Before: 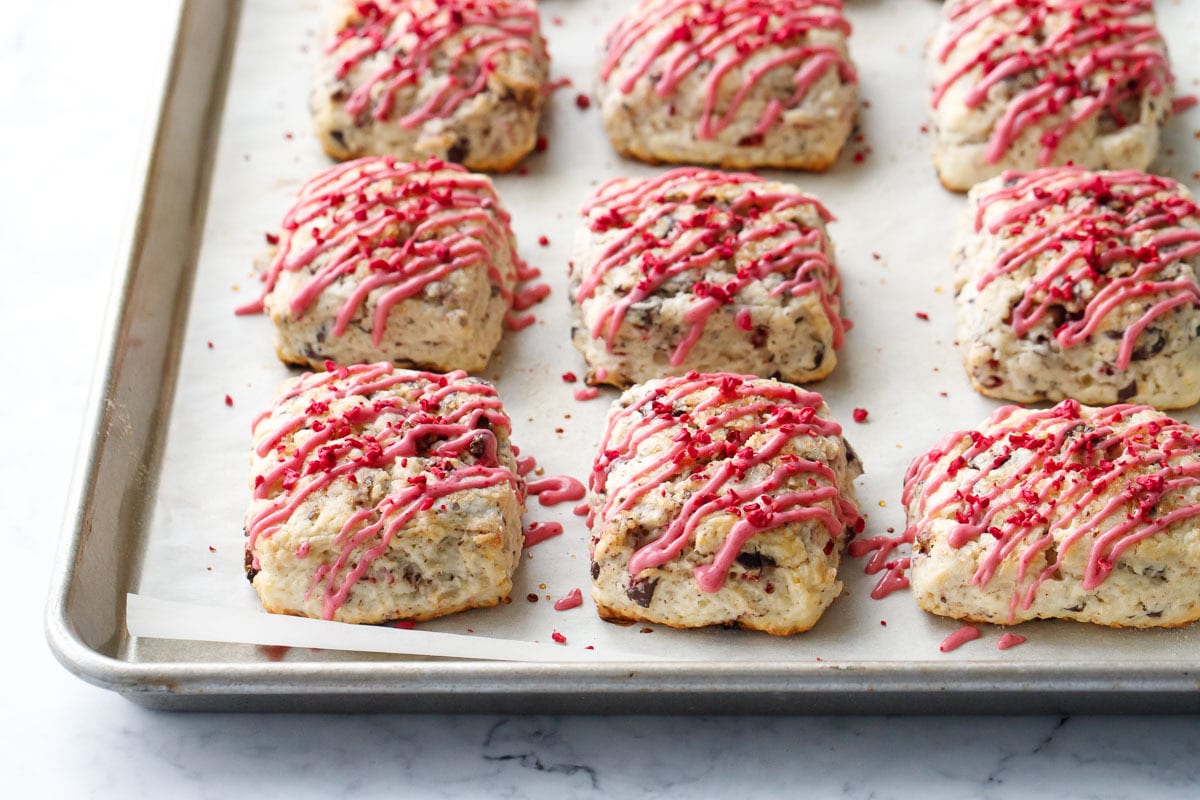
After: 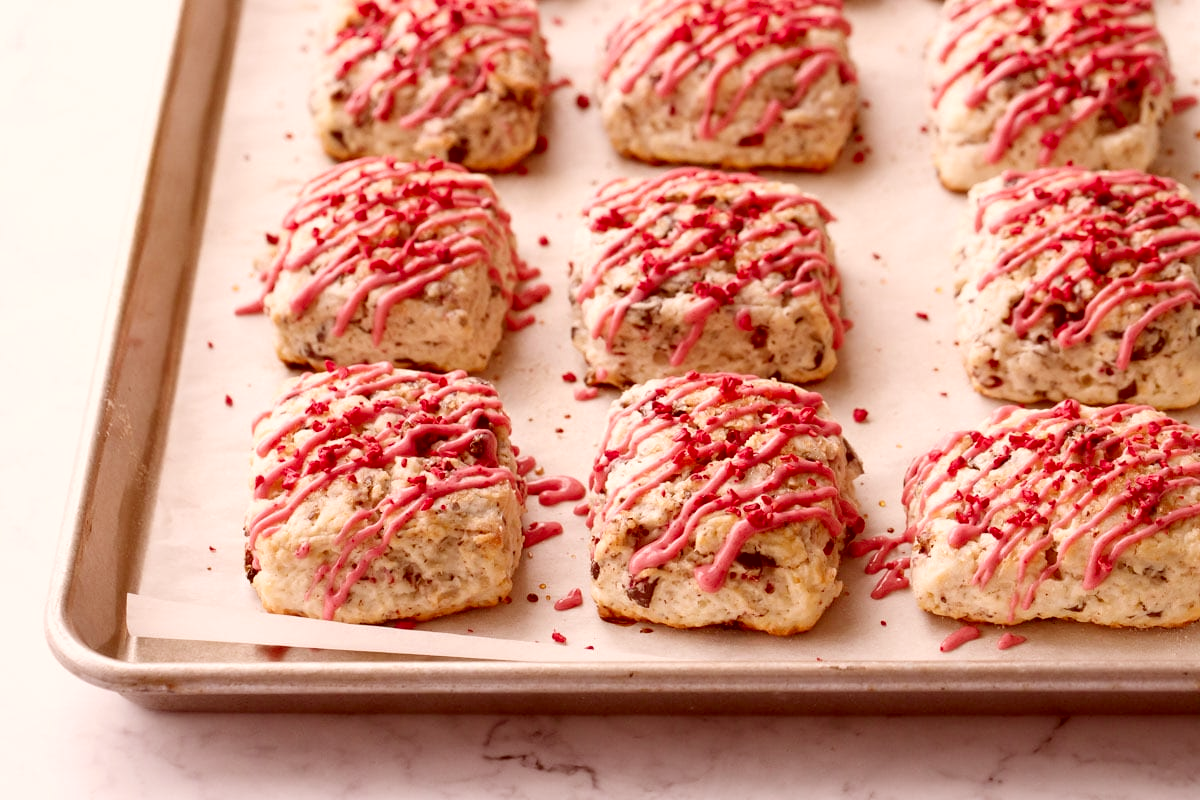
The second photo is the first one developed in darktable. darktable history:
color correction: highlights a* 9.22, highlights b* 8.9, shadows a* 39.71, shadows b* 39.94, saturation 0.798
